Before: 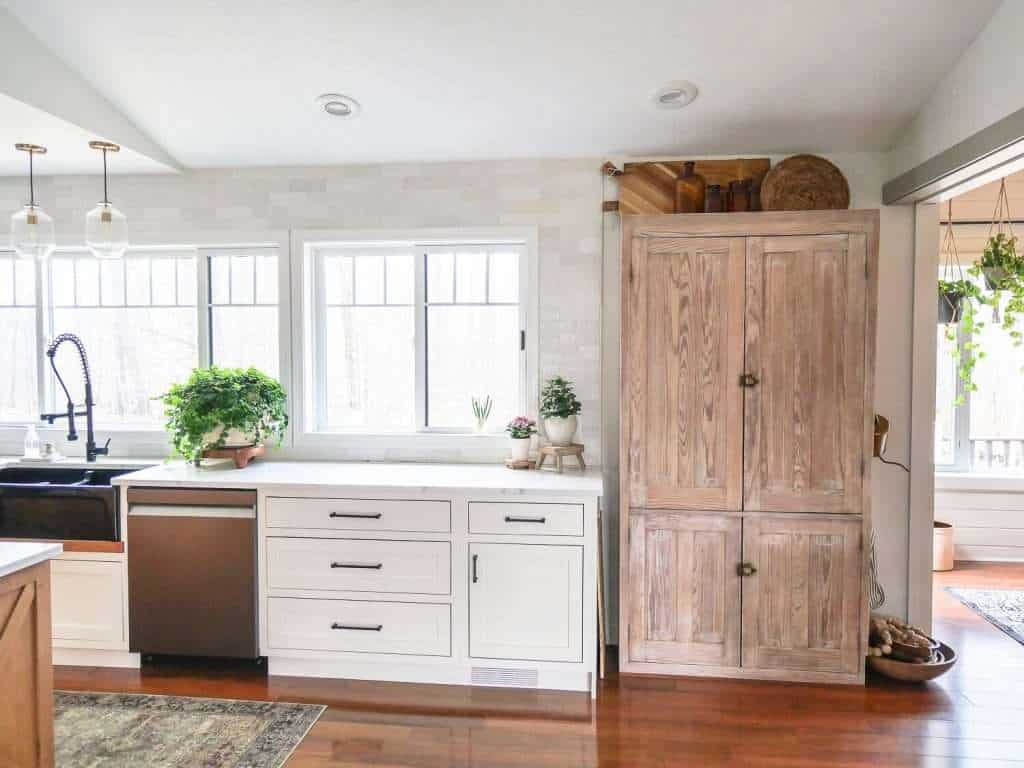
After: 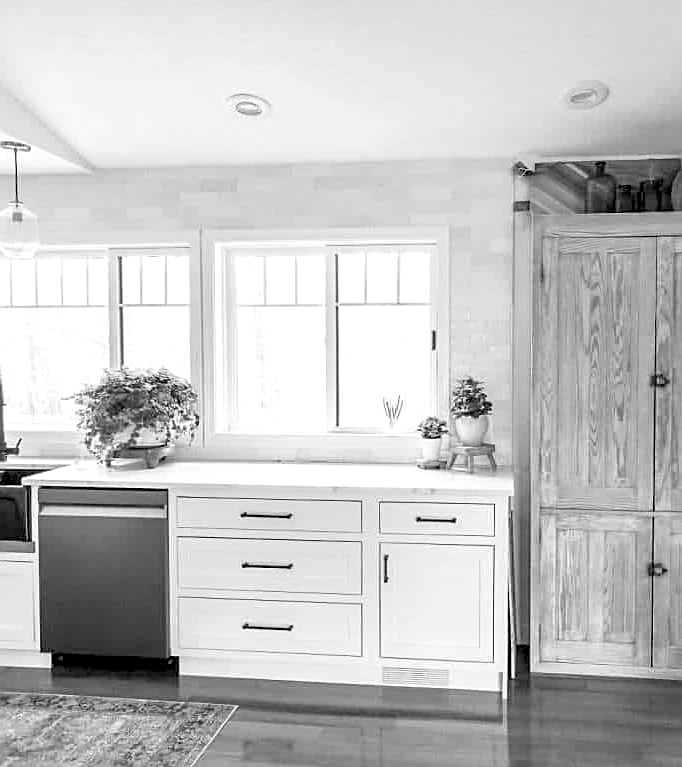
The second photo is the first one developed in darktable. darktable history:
color calibration: output R [1.063, -0.012, -0.003, 0], output B [-0.079, 0.047, 1, 0], illuminant custom, x 0.389, y 0.387, temperature 3838.64 K
white balance: red 0.954, blue 1.079
velvia: on, module defaults
crop and rotate: left 8.786%, right 24.548%
color correction: saturation 0.8
sharpen: on, module defaults
rgb levels: levels [[0.013, 0.434, 0.89], [0, 0.5, 1], [0, 0.5, 1]]
monochrome: on, module defaults
